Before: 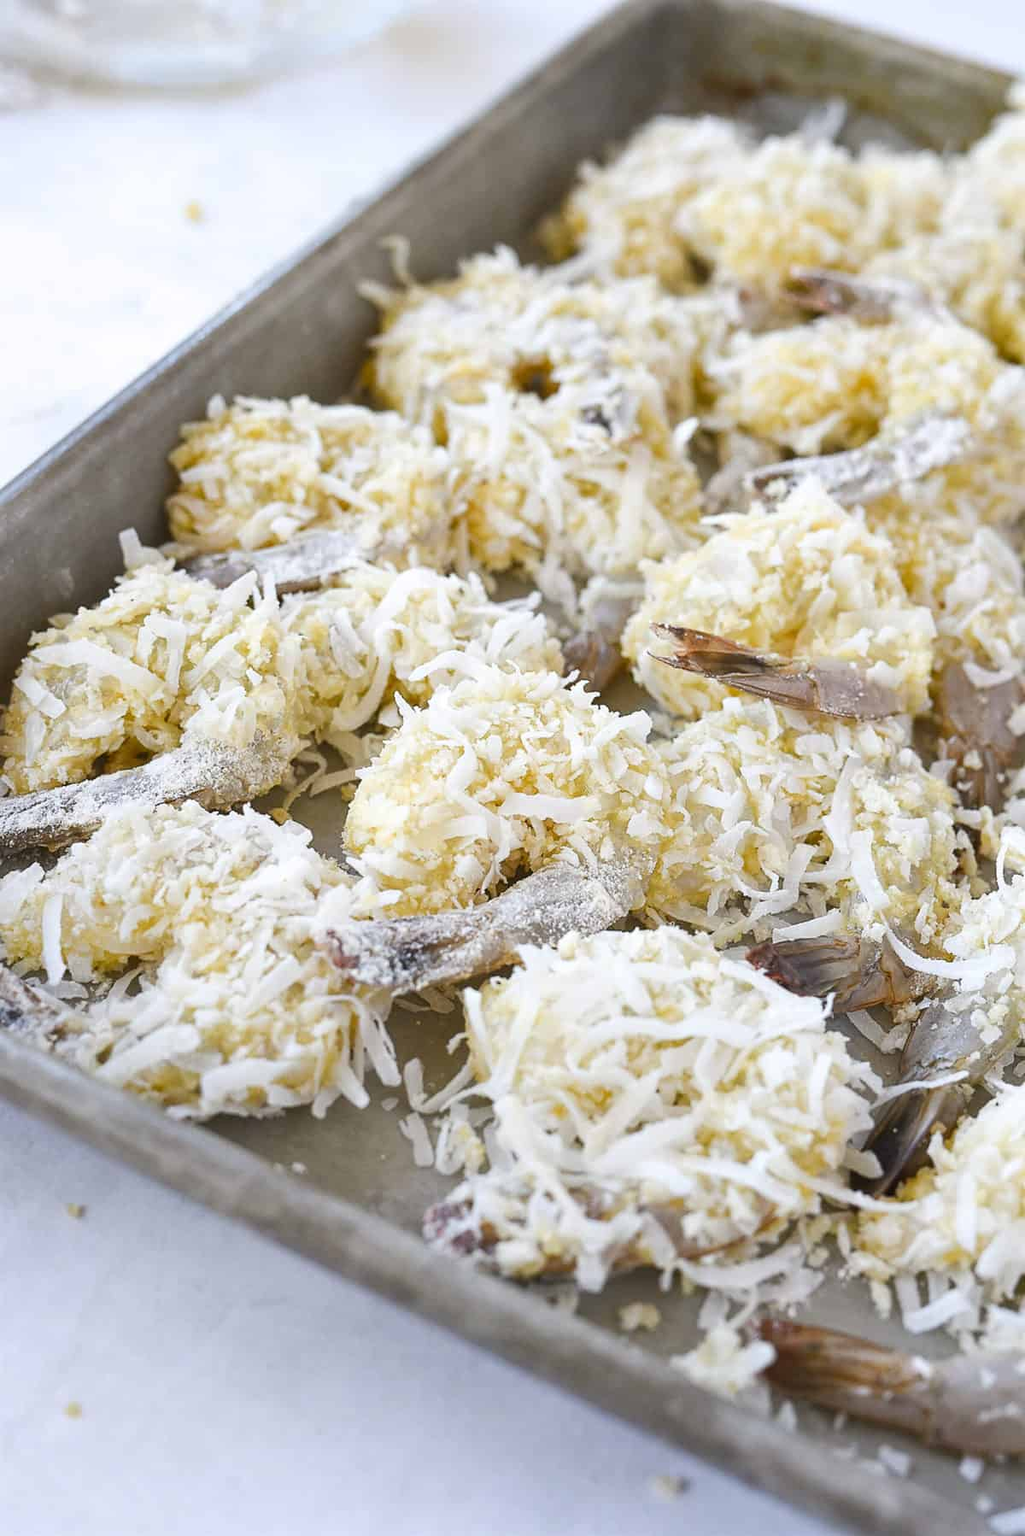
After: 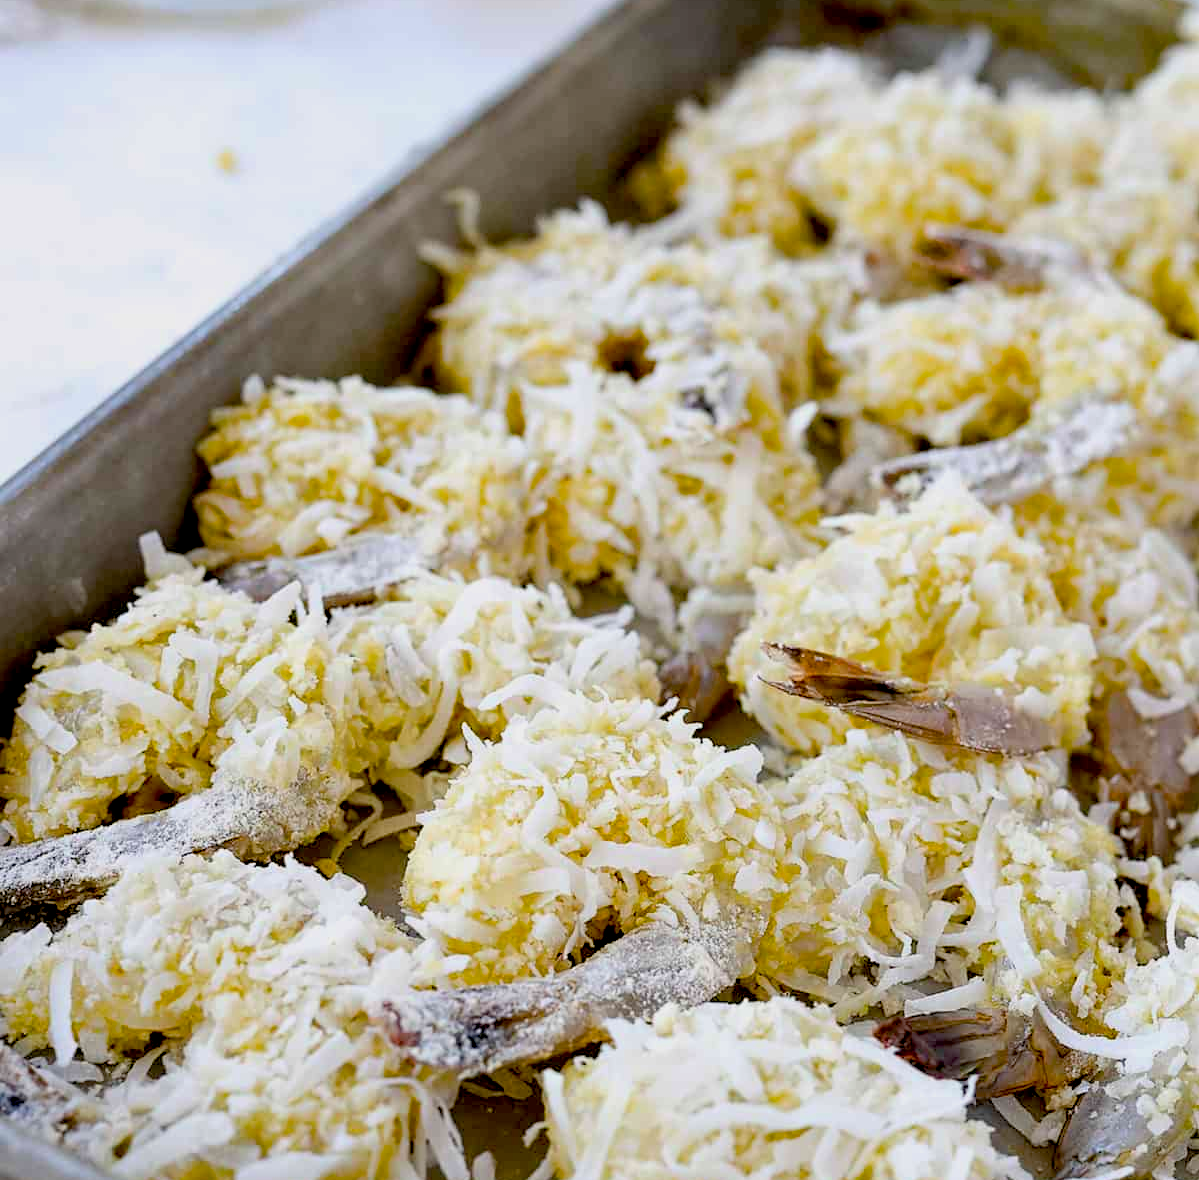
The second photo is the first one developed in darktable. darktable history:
crop and rotate: top 4.848%, bottom 29.503%
exposure: black level correction 0.046, exposure -0.228 EV, compensate highlight preservation false
color balance rgb: perceptual saturation grading › global saturation 25%, global vibrance 20%
rotate and perspective: automatic cropping off
